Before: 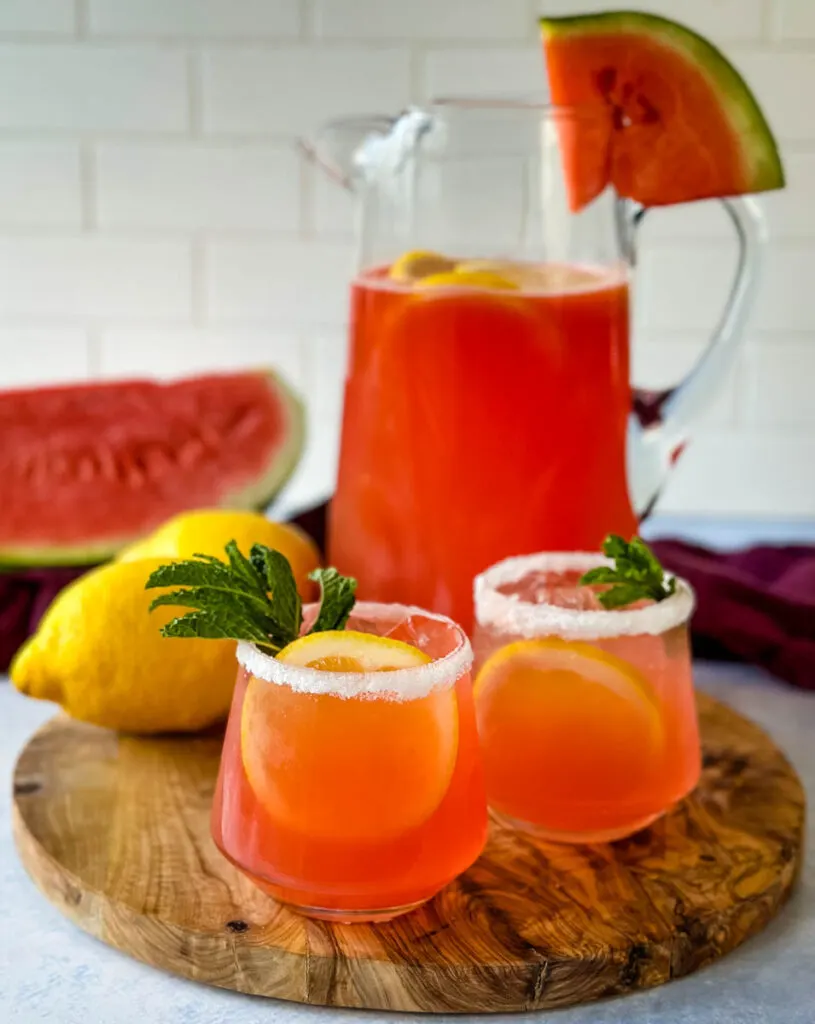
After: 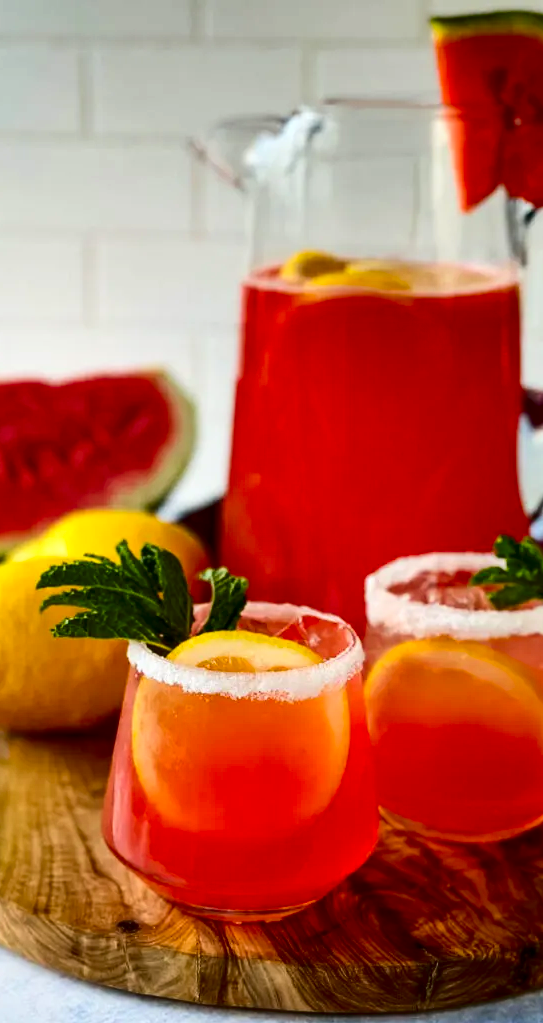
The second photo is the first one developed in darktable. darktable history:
crop and rotate: left 13.447%, right 19.919%
contrast brightness saturation: contrast 0.224, brightness -0.194, saturation 0.236
